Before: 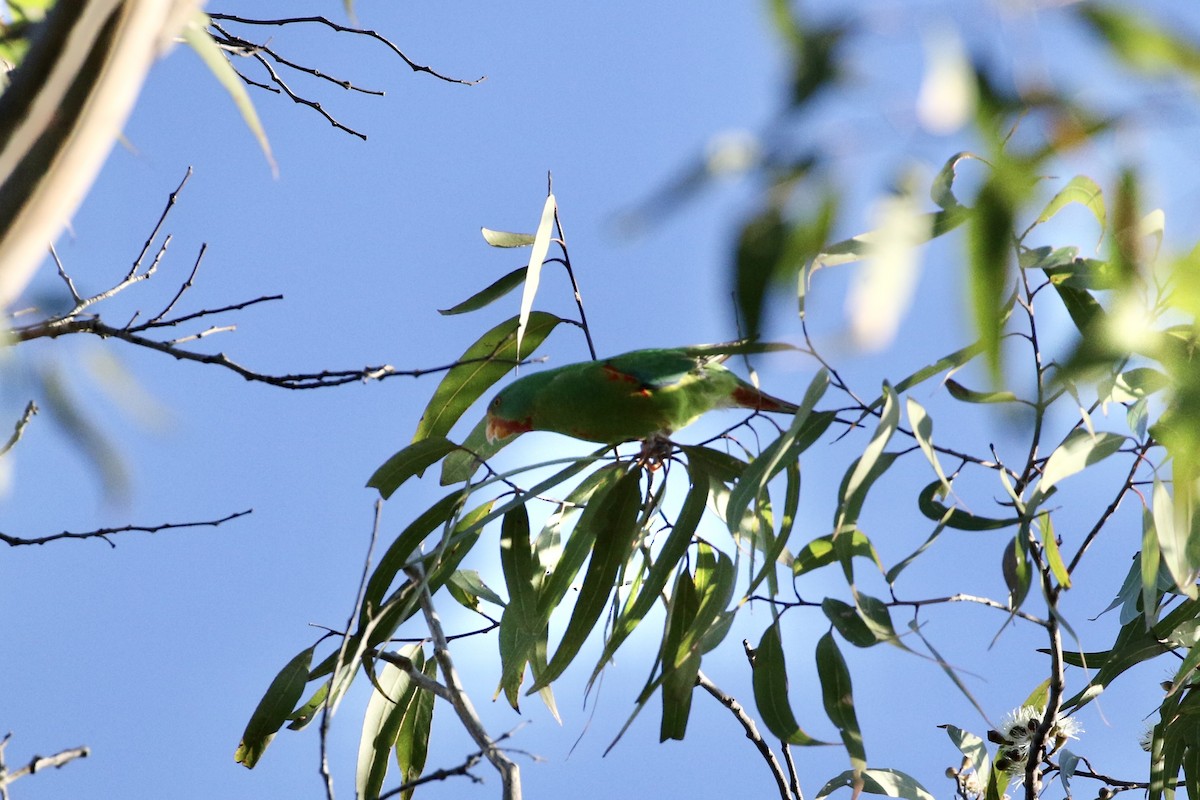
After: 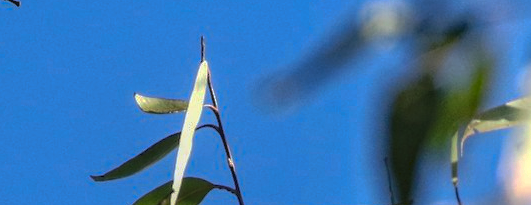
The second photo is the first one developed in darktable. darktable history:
tone curve: curves: ch0 [(0, 0) (0.003, 0.029) (0.011, 0.034) (0.025, 0.044) (0.044, 0.057) (0.069, 0.07) (0.1, 0.084) (0.136, 0.104) (0.177, 0.127) (0.224, 0.156) (0.277, 0.192) (0.335, 0.236) (0.399, 0.284) (0.468, 0.339) (0.543, 0.393) (0.623, 0.454) (0.709, 0.541) (0.801, 0.65) (0.898, 0.766) (1, 1)], preserve colors none
crop: left 28.935%, top 16.861%, right 26.741%, bottom 57.479%
local contrast: highlights 67%, shadows 34%, detail 166%, midtone range 0.2
haze removal: adaptive false
